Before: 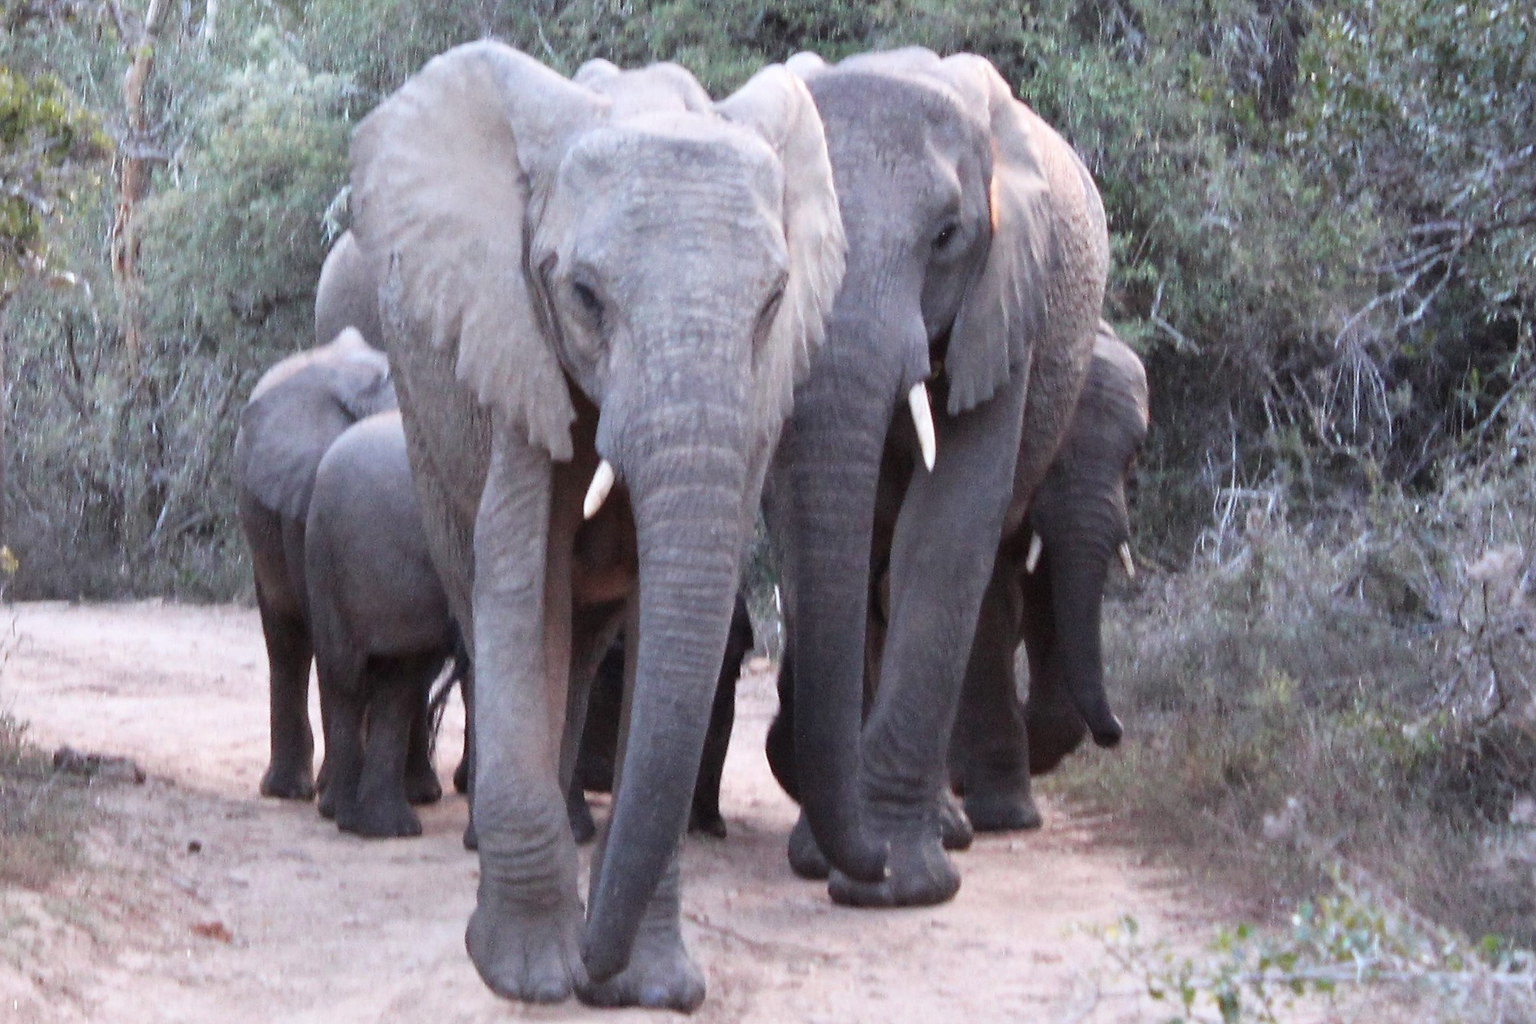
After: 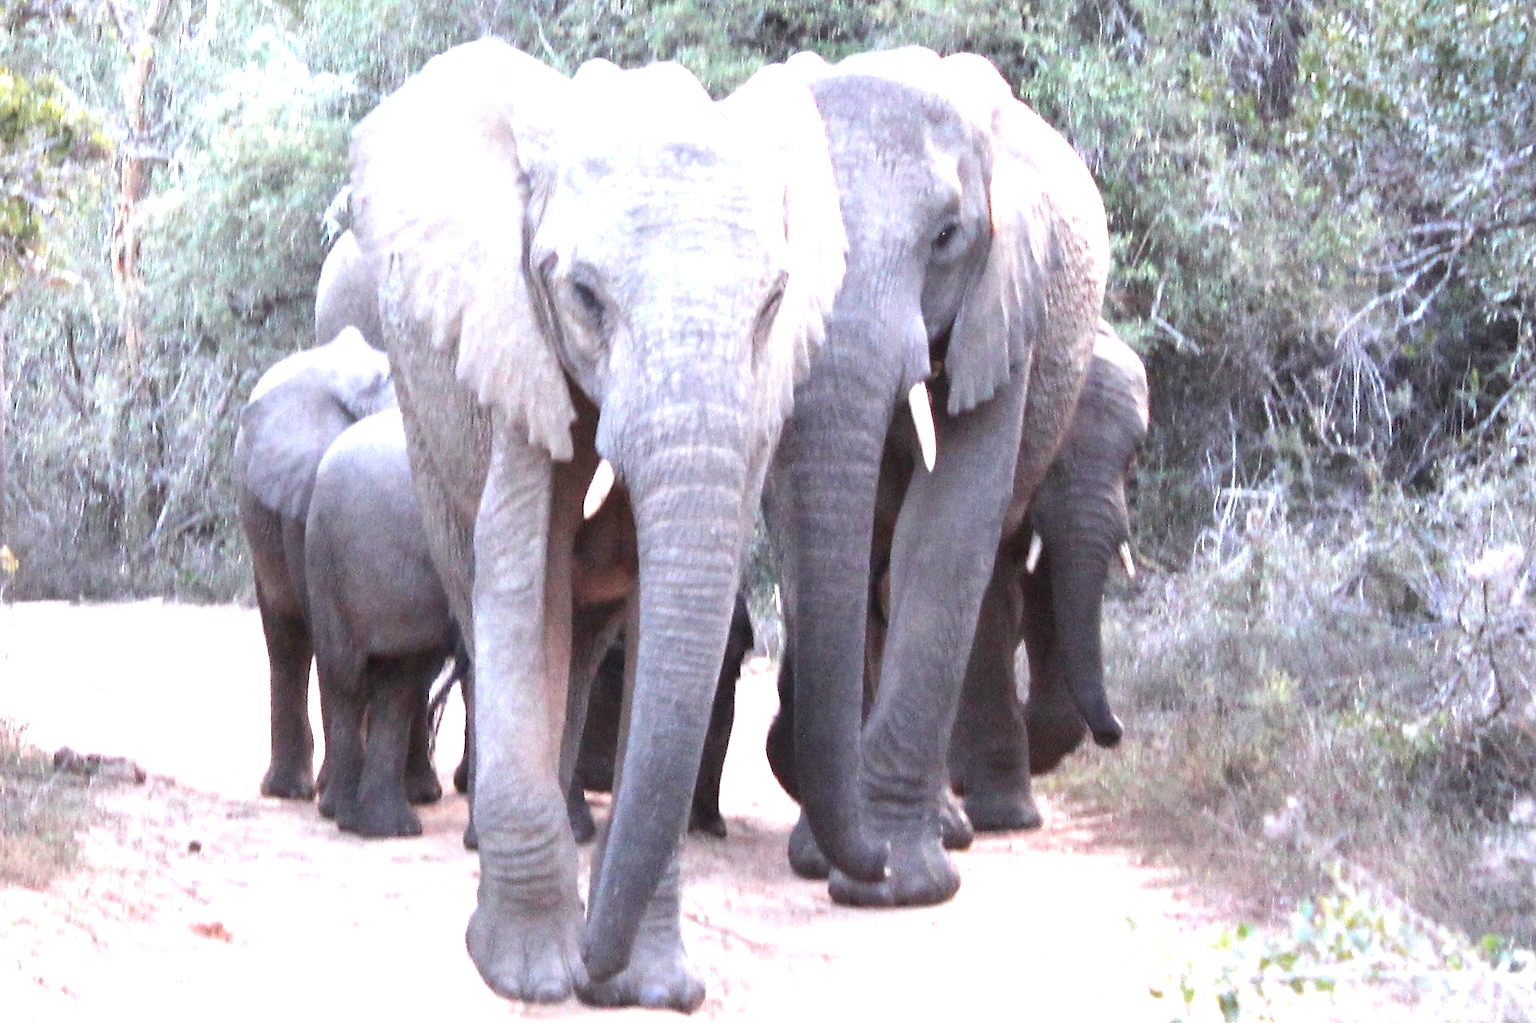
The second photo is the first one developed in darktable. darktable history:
exposure: exposure 1.264 EV, compensate highlight preservation false
